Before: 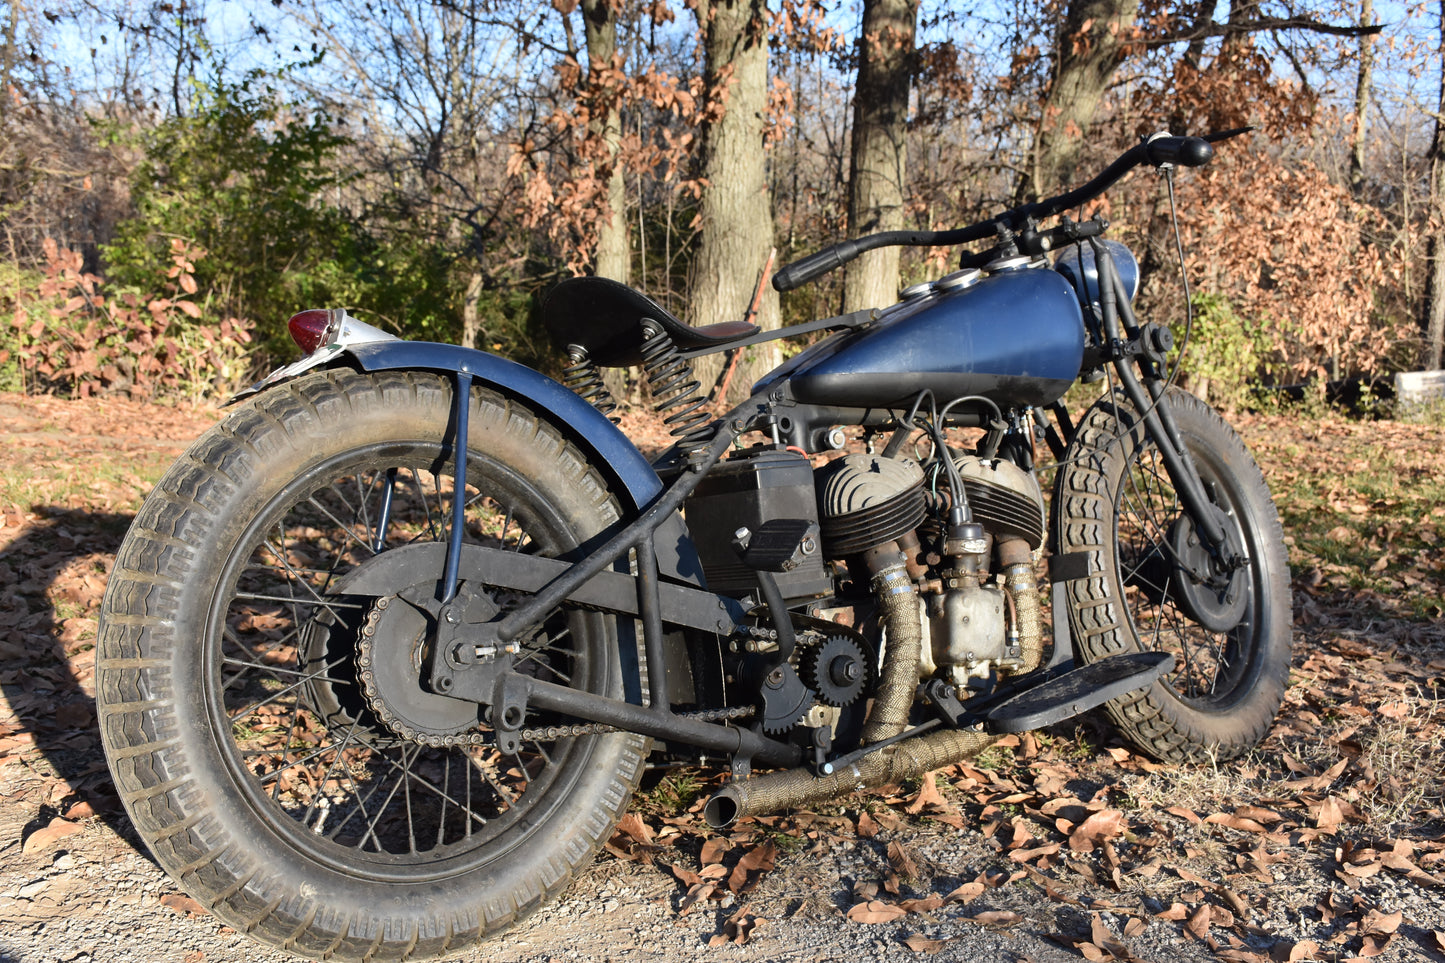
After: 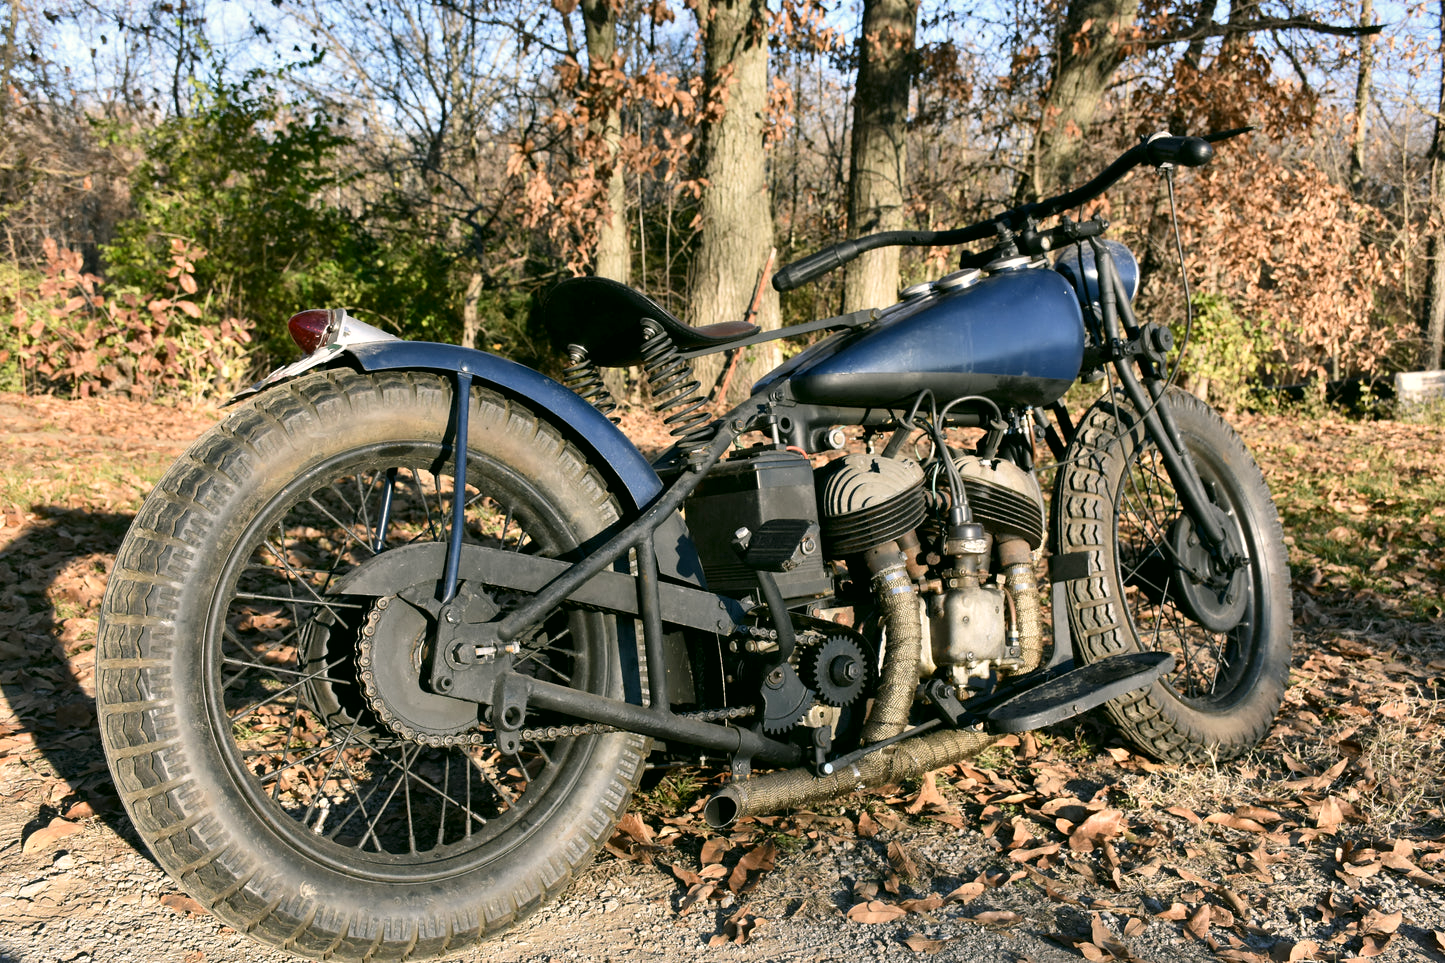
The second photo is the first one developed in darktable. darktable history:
shadows and highlights: radius 125.46, shadows 30.51, highlights -30.51, low approximation 0.01, soften with gaussian
local contrast: mode bilateral grid, contrast 20, coarseness 100, detail 150%, midtone range 0.2
color correction: highlights a* 4.02, highlights b* 4.98, shadows a* -7.55, shadows b* 4.98
